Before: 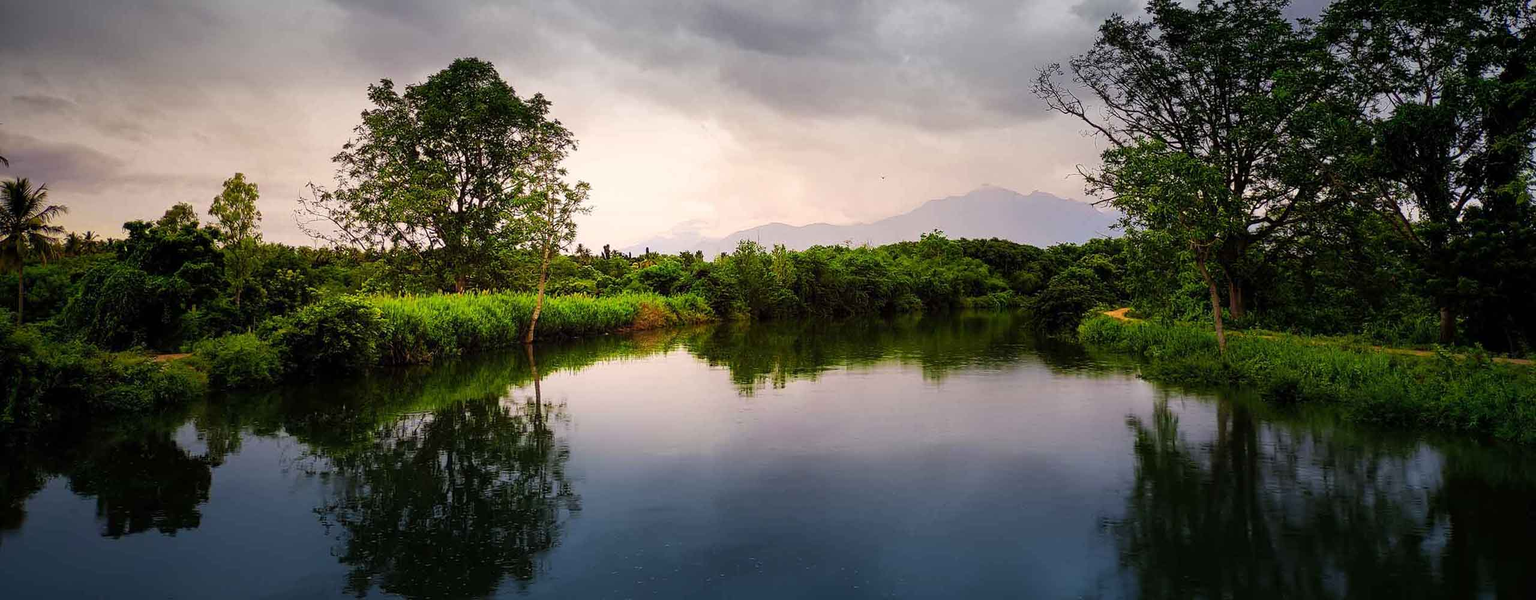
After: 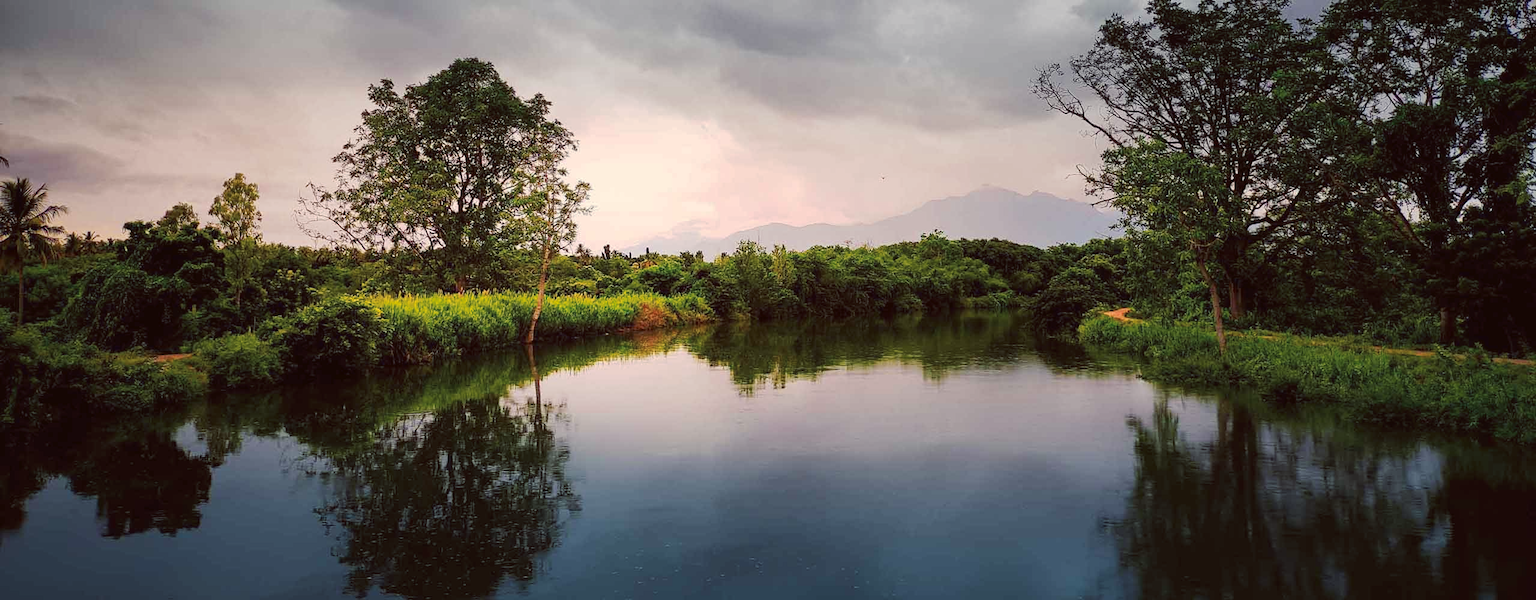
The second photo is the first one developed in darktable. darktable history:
tone curve: curves: ch0 [(0, 0) (0.003, 0.018) (0.011, 0.024) (0.025, 0.038) (0.044, 0.067) (0.069, 0.098) (0.1, 0.13) (0.136, 0.165) (0.177, 0.205) (0.224, 0.249) (0.277, 0.304) (0.335, 0.365) (0.399, 0.432) (0.468, 0.505) (0.543, 0.579) (0.623, 0.652) (0.709, 0.725) (0.801, 0.802) (0.898, 0.876) (1, 1)], preserve colors none
color look up table: target L [95.42, 94.33, 95.12, 93.04, 95.06, 89.4, 82.94, 82.67, 80.13, 78.52, 76.42, 72.45, 59.65, 51, 48.51, 39.76, 4.657, 200.67, 84.45, 74.03, 70.35, 58.32, 62.35, 55.03, 47.78, 47.37, 40.05, 31.76, 28.53, 61.83, 67.72, 65.96, 44.95, 42.36, 41.05, 37.34, 31.5, 32.14, 26.93, 17.2, 17.97, 93.83, 82.37, 79.02, 63.1, 55.95, 53.3, 35.26, 28.67], target a [-4.969, -24.78, -9.301, -2.035, -12.57, -67.03, -77.43, 5.898, -58.52, -26.72, -36.95, -21.2, -25.26, -45.61, -10.58, -33.05, -0.652, 0, 22.05, 37.88, 6.583, 67.27, 43.3, 75.7, 77.74, 31.86, 65.97, 16.55, 51.98, 61.65, 42.2, 22.65, 62.73, 71.12, 68.63, 44.45, 57.65, 19.73, 30.27, 45.09, 24.71, -5.502, -43.88, -27.46, -2.035, -6.14, -28.28, -7.861, -5.925], target b [77.83, 19.35, 99.48, 98.02, 99.25, 76.64, 83.82, 75.85, 13.09, 0.975, 78.51, 63.91, 20.89, 45.72, 39.91, 9.265, 5.468, -0.001, 27.45, 55.6, 10.57, 14.41, 27.01, 41.84, 31.66, 48.4, 56.53, 23.67, 32.68, -18.56, -1.034, -20.94, -31.24, -19.95, 11.19, 2.666, -18.45, -56.48, -35.74, -55.28, -18.38, -3.628, -16.47, -28.35, -16.32, -41.02, -18.78, -2.573, -29.07], num patches 49
